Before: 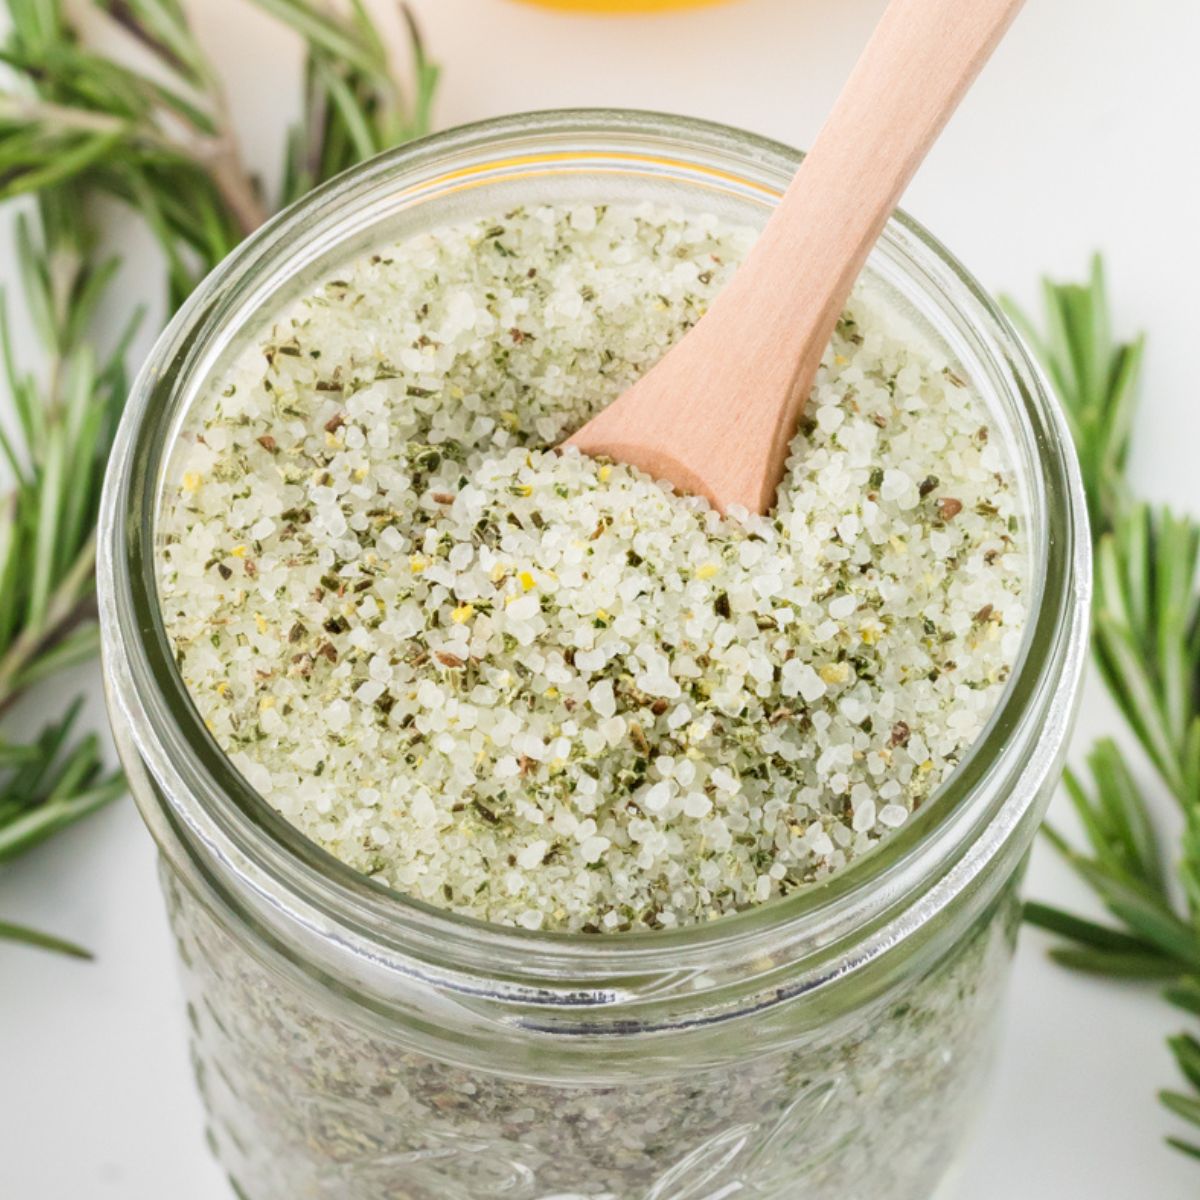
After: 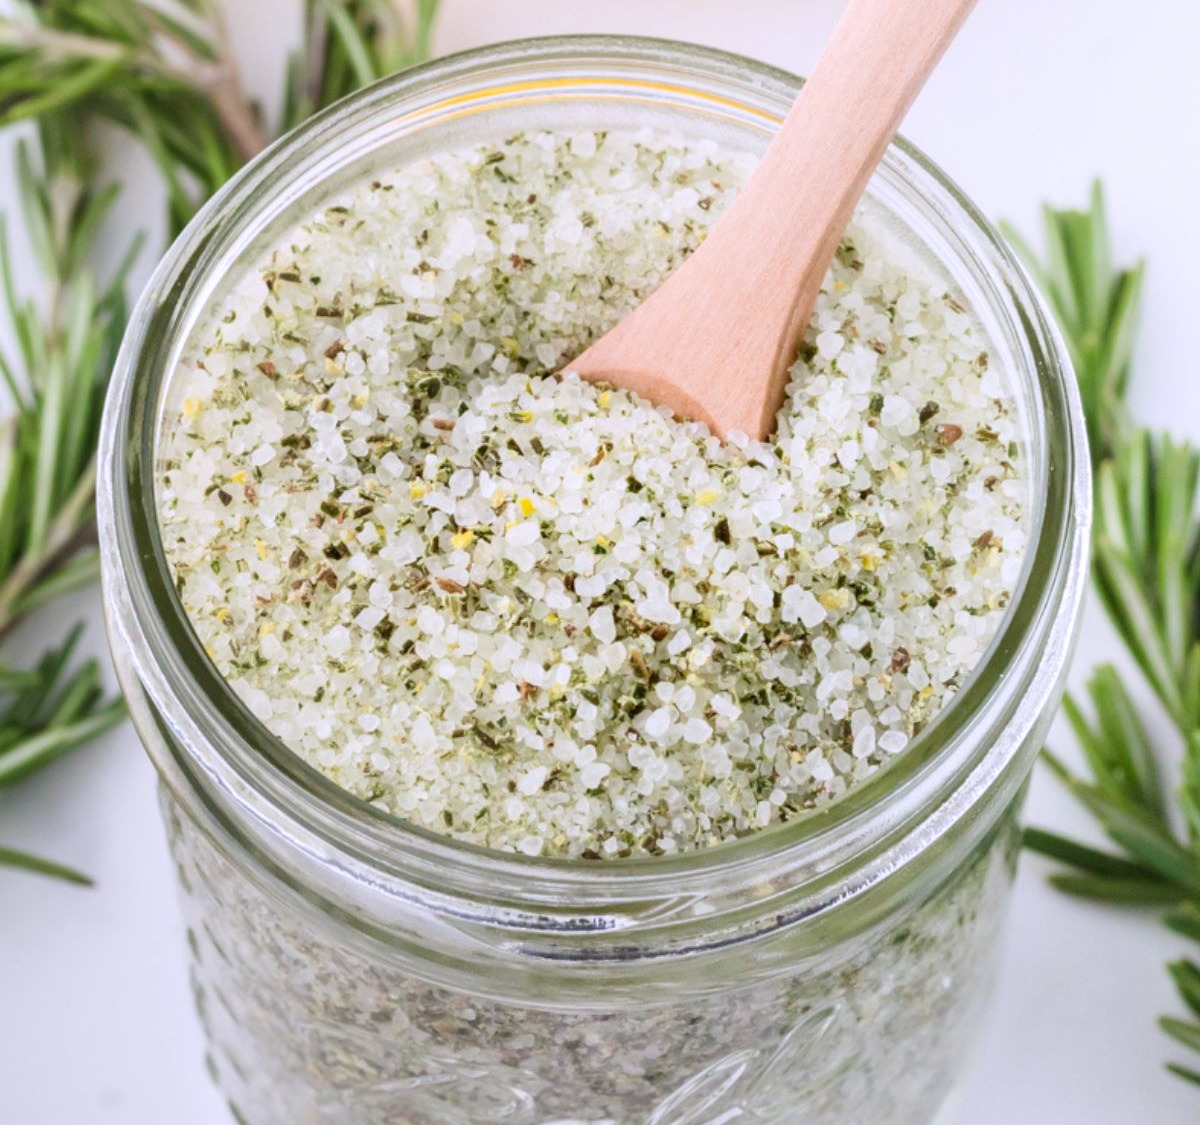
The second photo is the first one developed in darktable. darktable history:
white balance: red 1.004, blue 1.096
crop and rotate: top 6.25%
